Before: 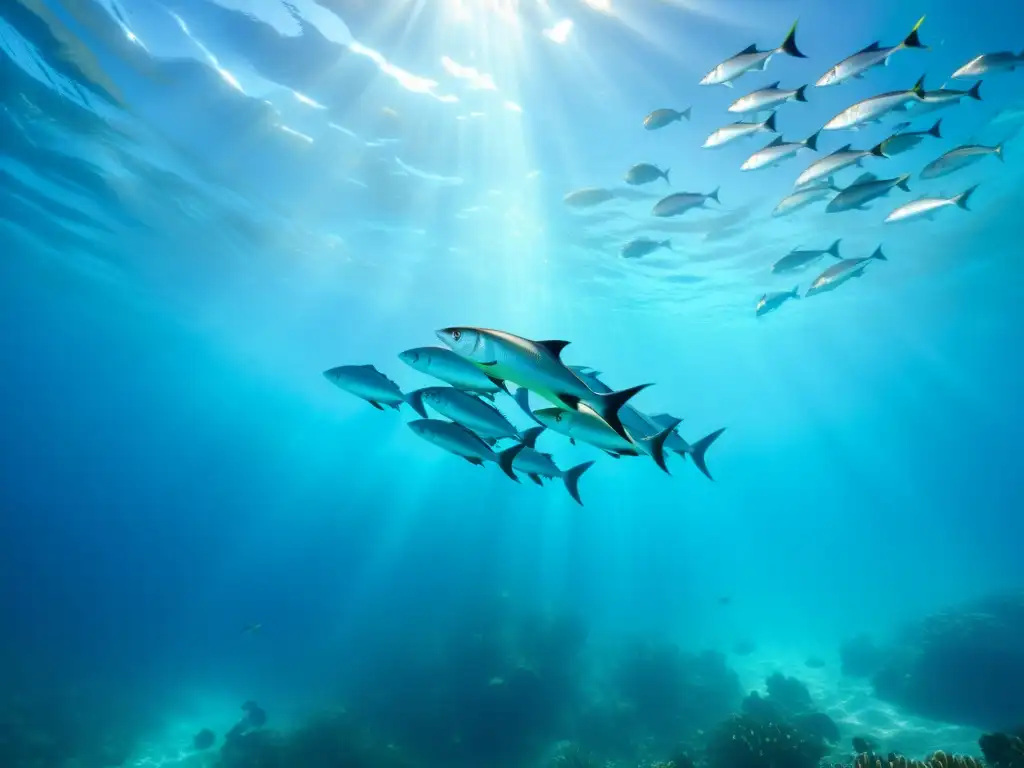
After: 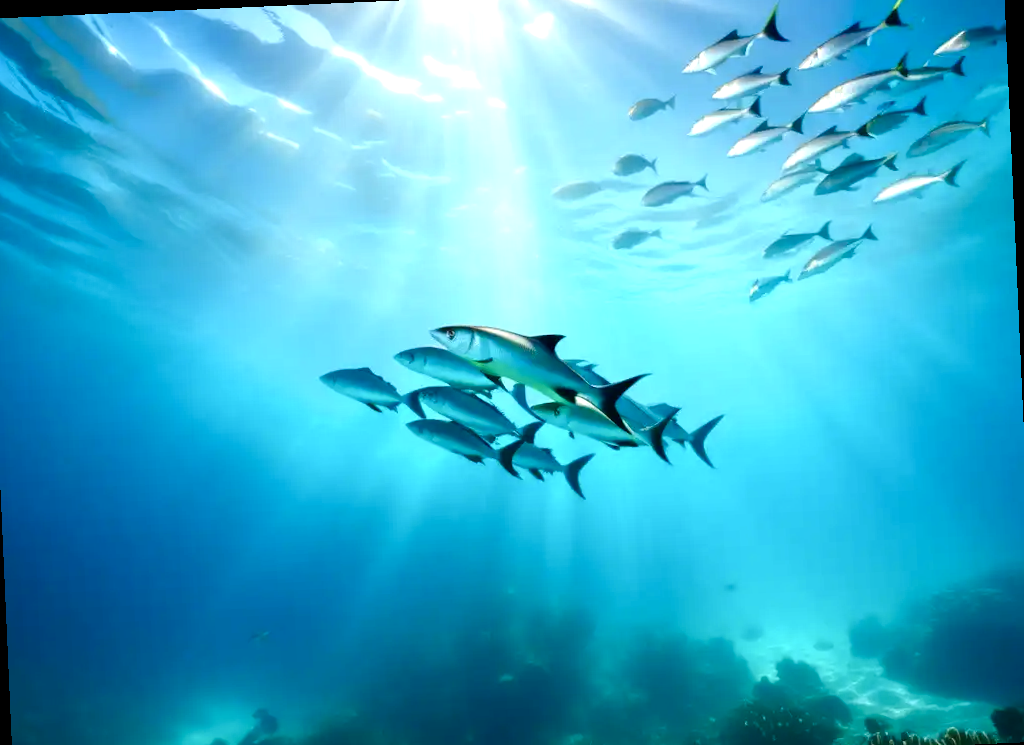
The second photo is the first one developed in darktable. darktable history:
color balance rgb: shadows lift › luminance -20%, power › hue 72.24°, highlights gain › luminance 15%, global offset › hue 171.6°, perceptual saturation grading › highlights -30%, perceptual saturation grading › shadows 20%, global vibrance 30%, contrast 10%
crop: left 1.964%, top 3.251%, right 1.122%, bottom 4.933%
rotate and perspective: rotation -2.56°, automatic cropping off
rgb levels: preserve colors max RGB
